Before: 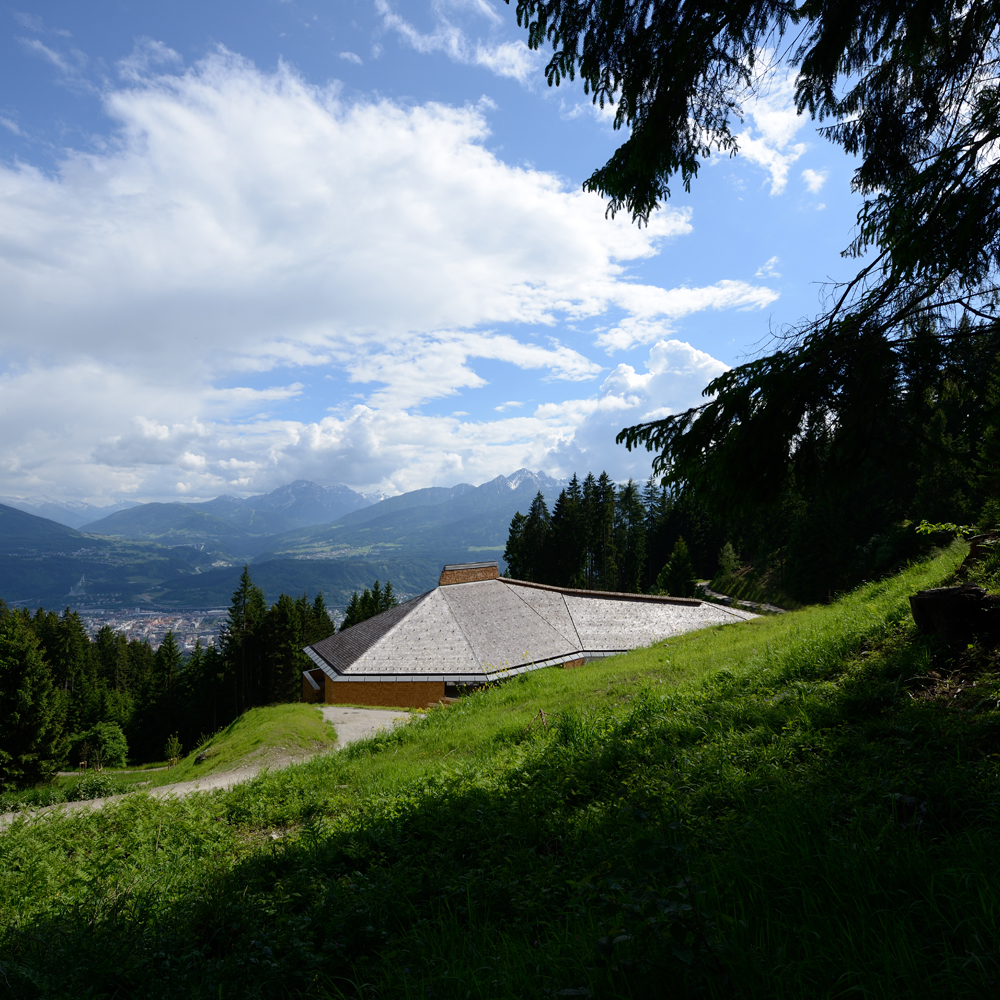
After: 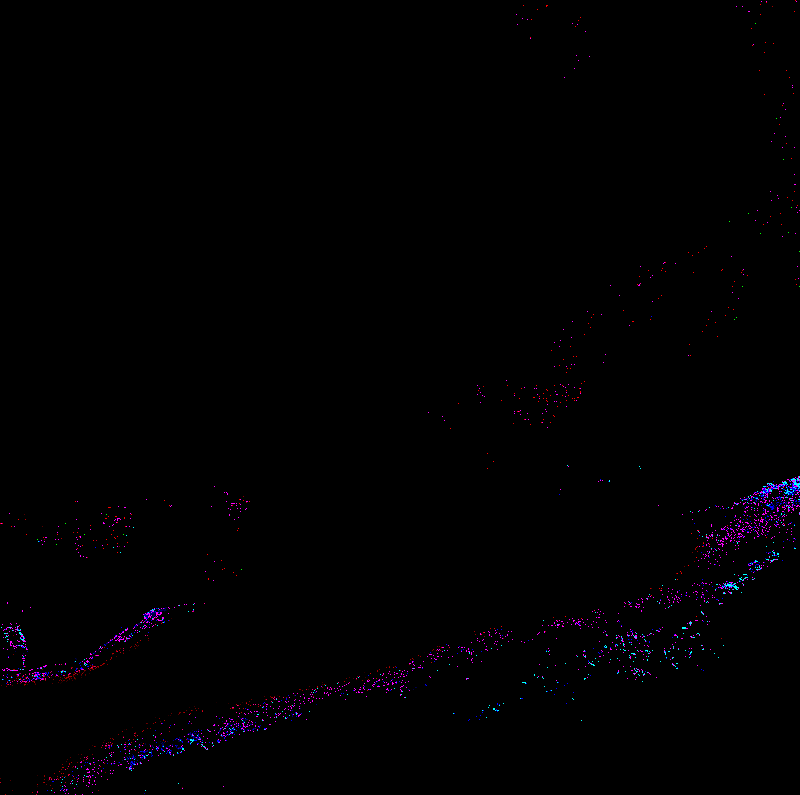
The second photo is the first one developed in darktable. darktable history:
crop and rotate: left 10.076%, top 10.059%, right 9.851%, bottom 10.427%
local contrast: highlights 3%, shadows 4%, detail 134%
contrast equalizer: y [[0.6 ×6], [0.55 ×6], [0 ×6], [0 ×6], [0 ×6]]
exposure: black level correction 0.098, exposure 3.03 EV, compensate exposure bias true, compensate highlight preservation false
contrast brightness saturation: saturation -0.057
shadows and highlights: shadows 34.6, highlights -34.85, soften with gaussian
color balance rgb: linear chroma grading › global chroma 14.507%, perceptual saturation grading › global saturation 20%, perceptual saturation grading › highlights -25.158%, perceptual saturation grading › shadows 25.03%, global vibrance 20%
